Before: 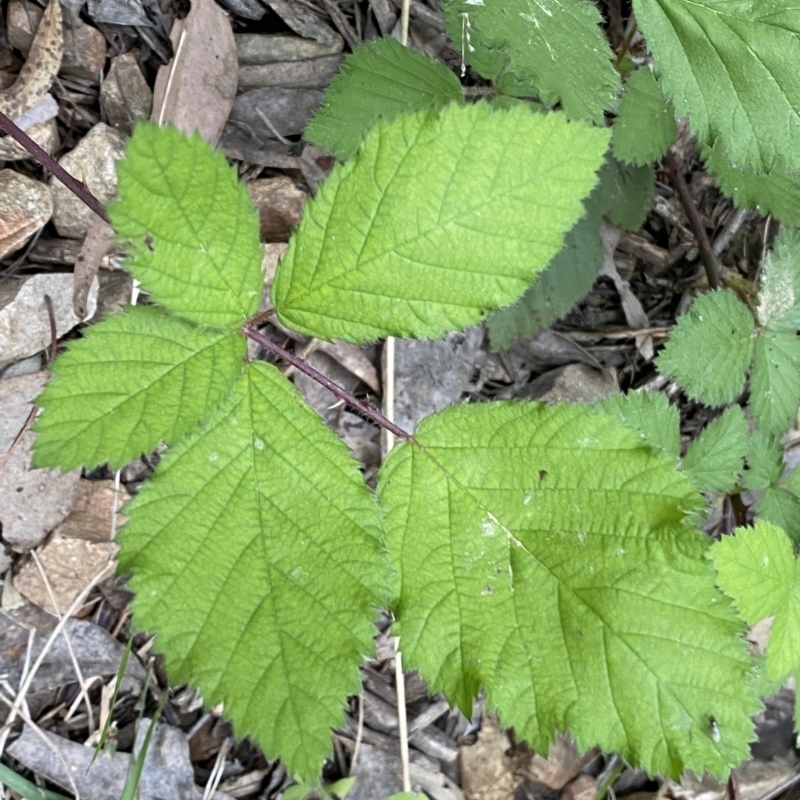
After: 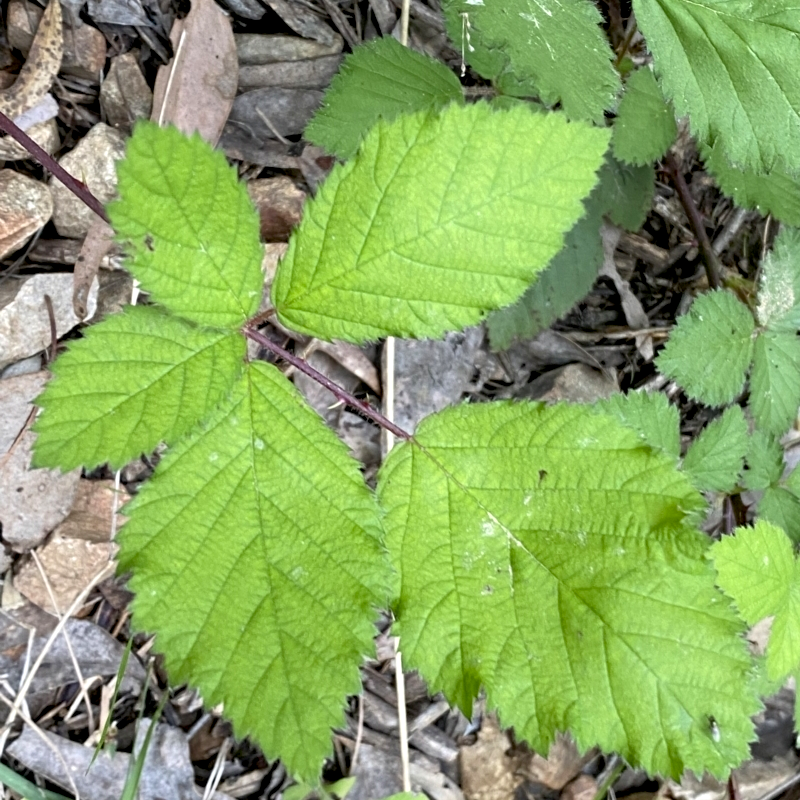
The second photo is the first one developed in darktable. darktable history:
exposure: black level correction 0.007, exposure 0.159 EV, compensate highlight preservation false
color balance rgb: global vibrance 20%
